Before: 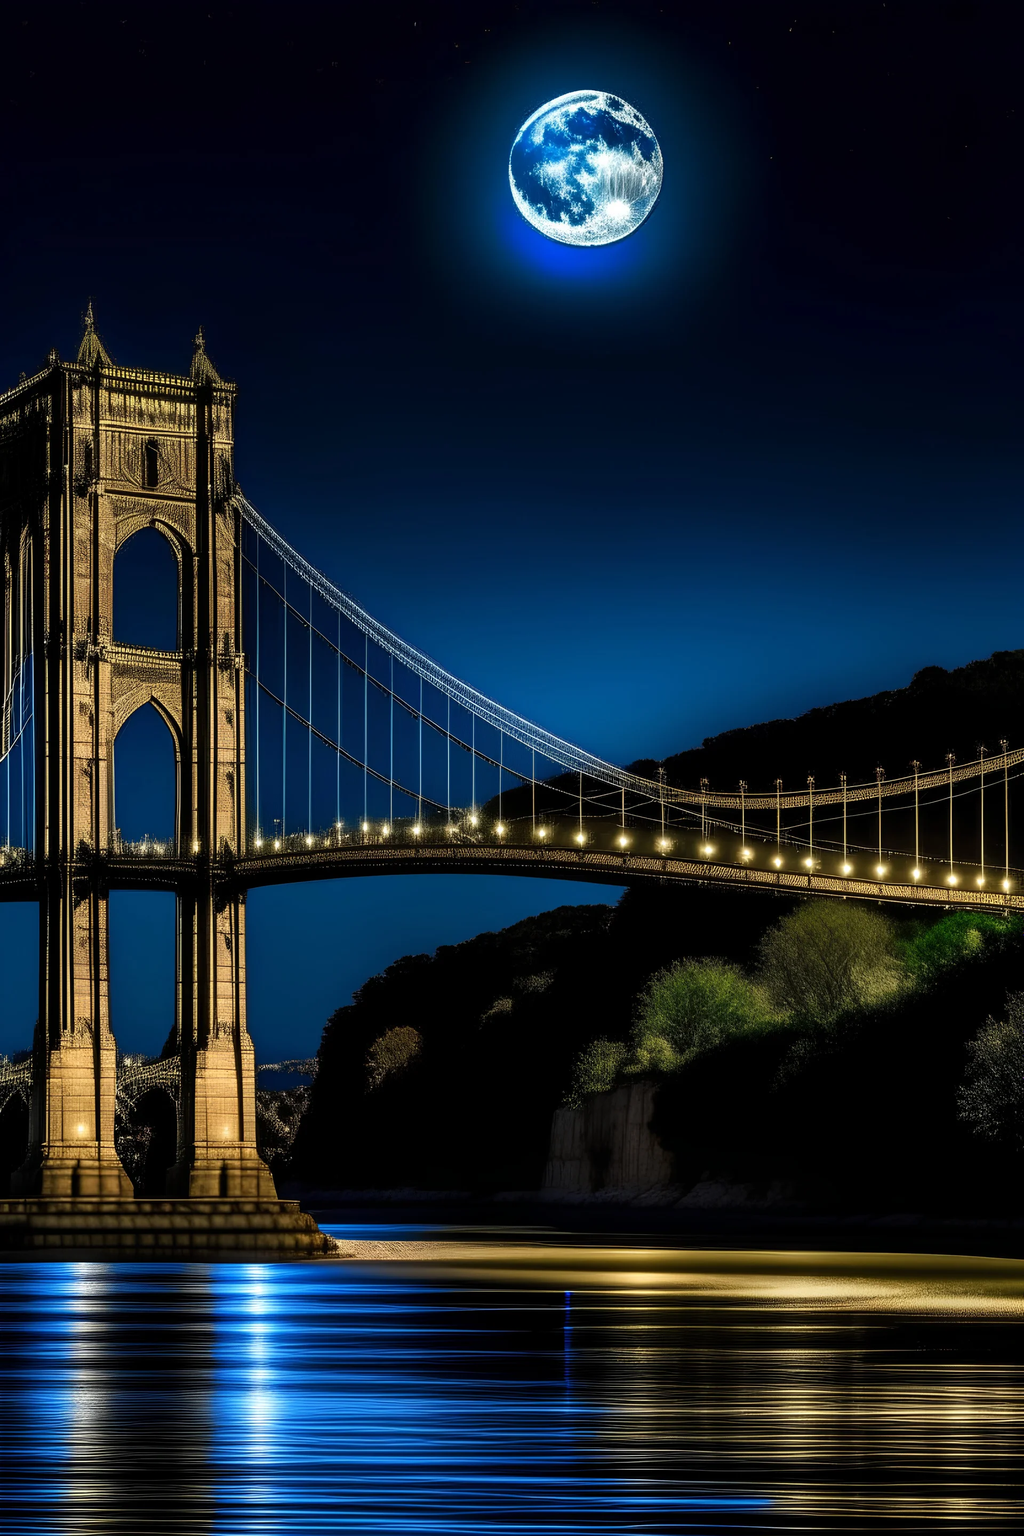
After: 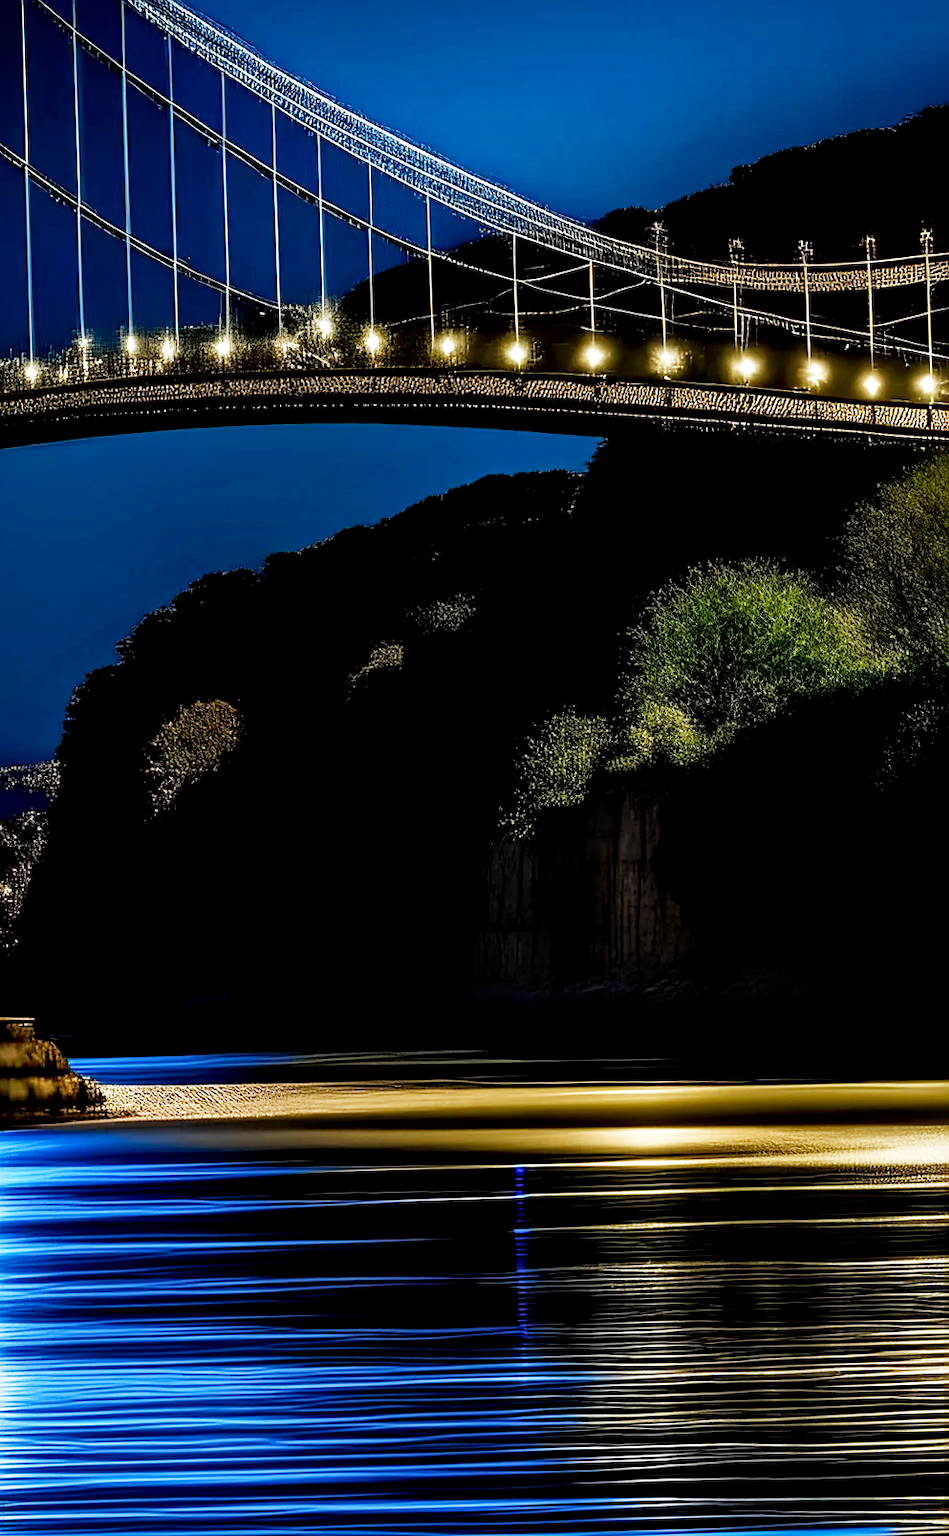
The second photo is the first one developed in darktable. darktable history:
crop: left 29.672%, top 41.786%, right 20.851%, bottom 3.487%
sharpen: on, module defaults
rotate and perspective: rotation -1.75°, automatic cropping off
local contrast: mode bilateral grid, contrast 20, coarseness 19, detail 163%, midtone range 0.2
filmic rgb: middle gray luminance 12.74%, black relative exposure -10.13 EV, white relative exposure 3.47 EV, threshold 6 EV, target black luminance 0%, hardness 5.74, latitude 44.69%, contrast 1.221, highlights saturation mix 5%, shadows ↔ highlights balance 26.78%, add noise in highlights 0, preserve chrominance no, color science v3 (2019), use custom middle-gray values true, iterations of high-quality reconstruction 0, contrast in highlights soft, enable highlight reconstruction true
